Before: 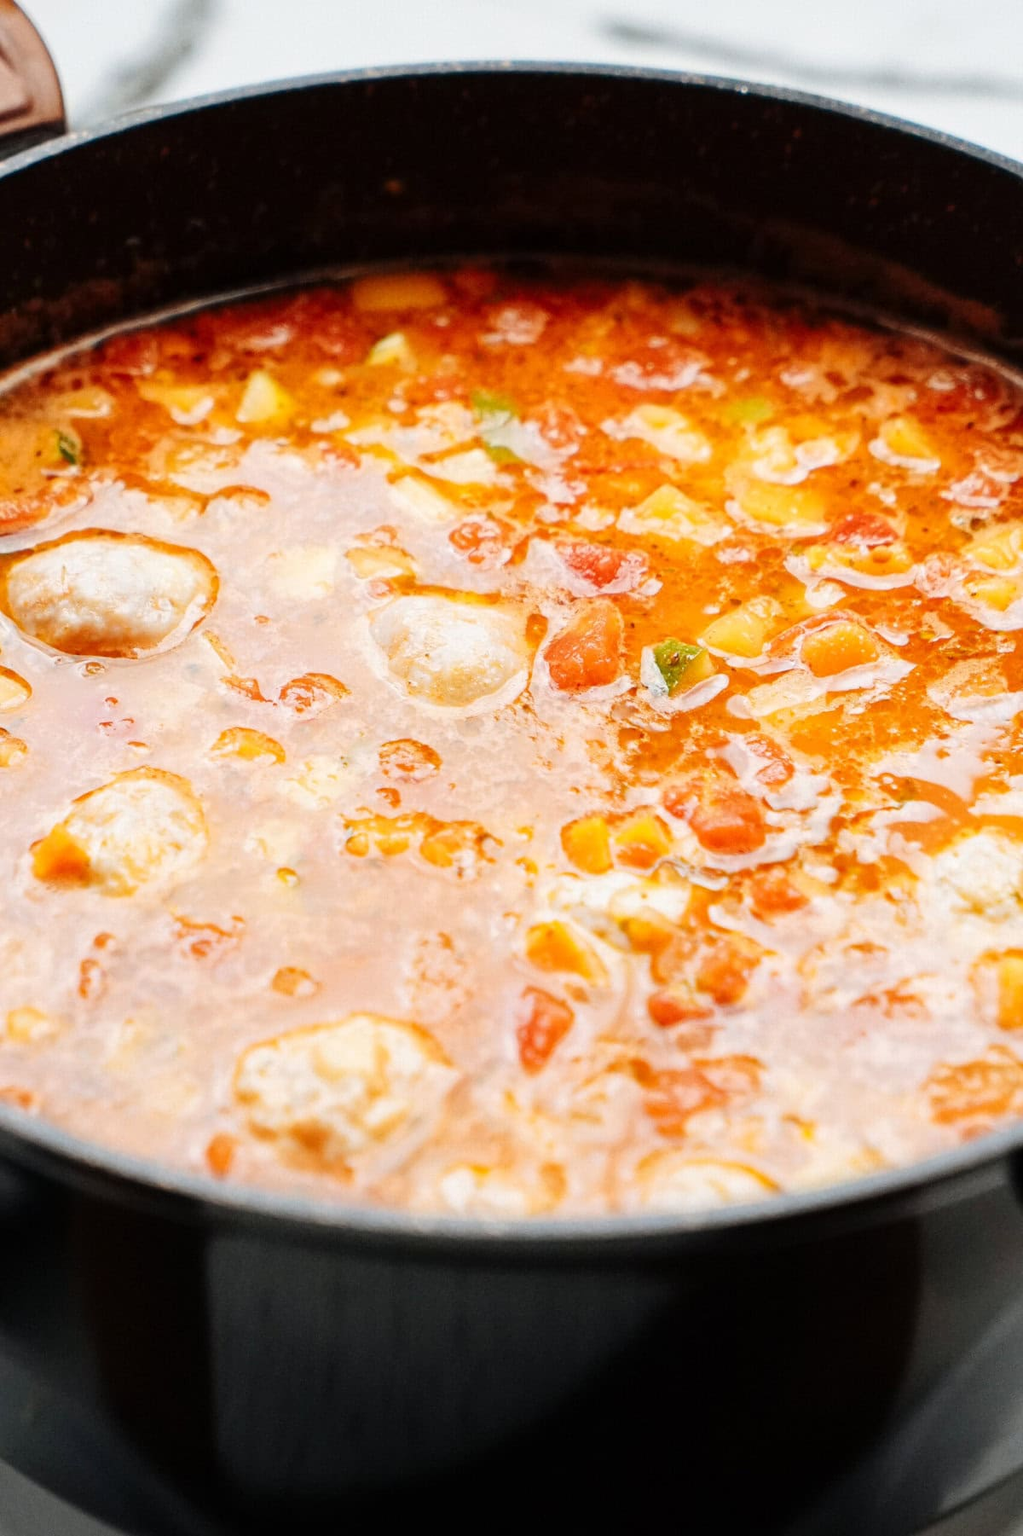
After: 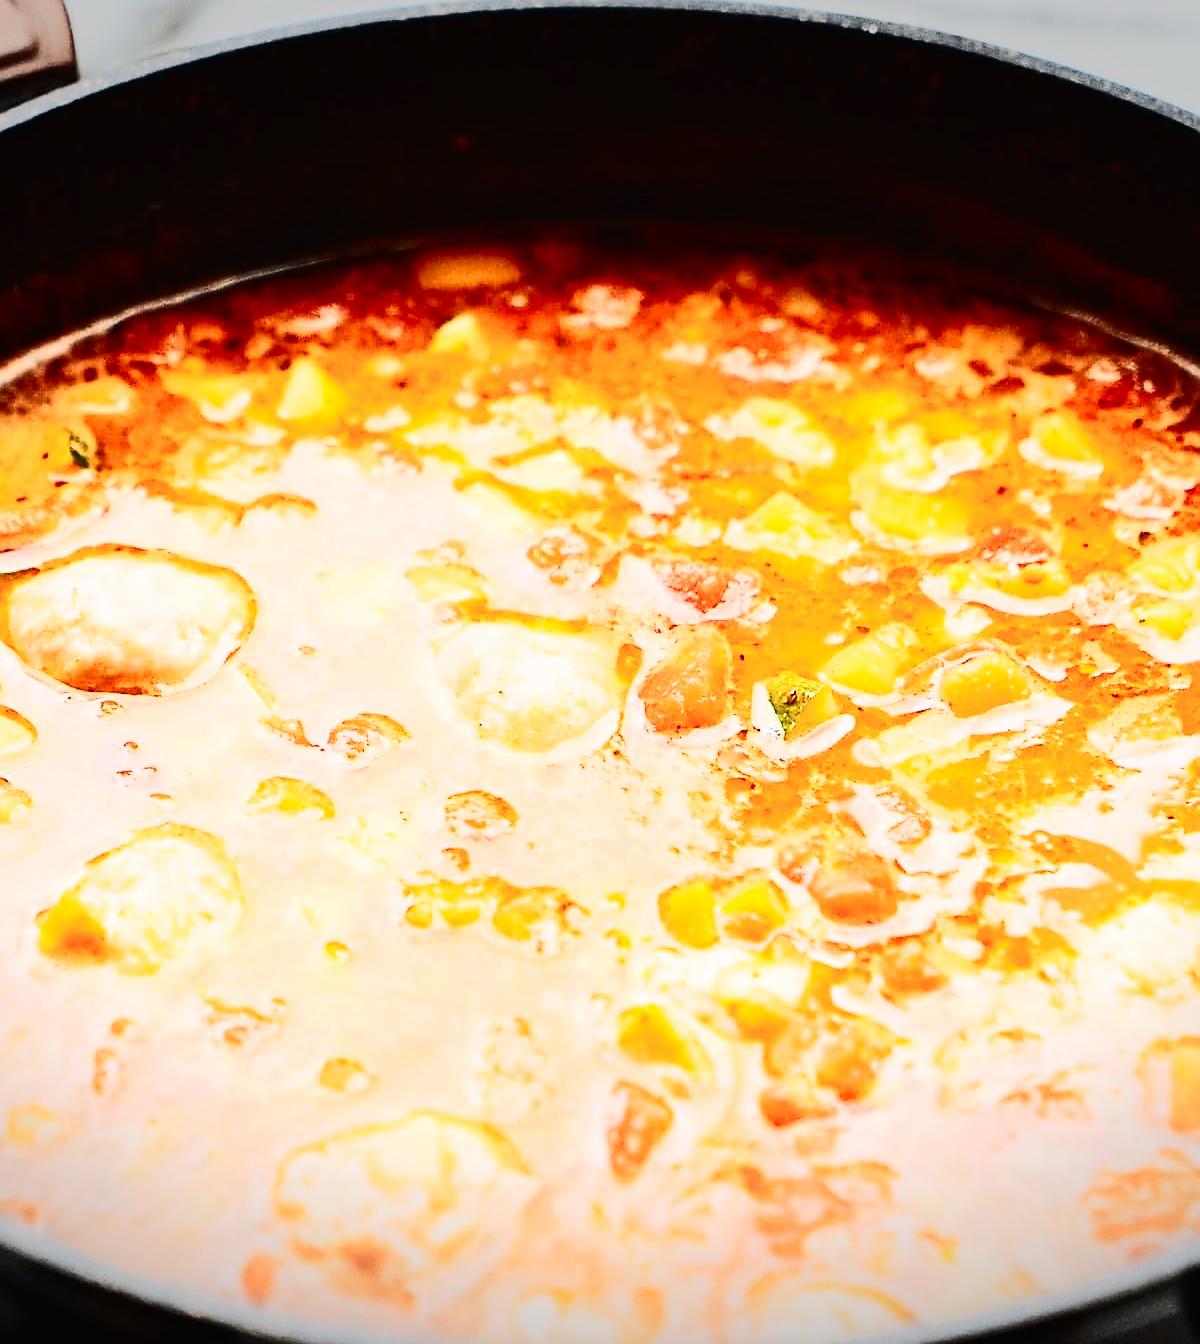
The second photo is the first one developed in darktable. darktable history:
sharpen: radius 1.415, amount 1.249, threshold 0.804
crop: top 4.274%, bottom 21.092%
contrast brightness saturation: contrast 0.408, brightness 0.095, saturation 0.214
tone curve: curves: ch0 [(0, 0) (0.003, 0.014) (0.011, 0.019) (0.025, 0.026) (0.044, 0.037) (0.069, 0.053) (0.1, 0.083) (0.136, 0.121) (0.177, 0.163) (0.224, 0.22) (0.277, 0.281) (0.335, 0.354) (0.399, 0.436) (0.468, 0.526) (0.543, 0.612) (0.623, 0.706) (0.709, 0.79) (0.801, 0.858) (0.898, 0.925) (1, 1)], color space Lab, independent channels, preserve colors none
vignetting: fall-off start 99.27%, brightness -0.418, saturation -0.311, width/height ratio 1.31, unbound false
